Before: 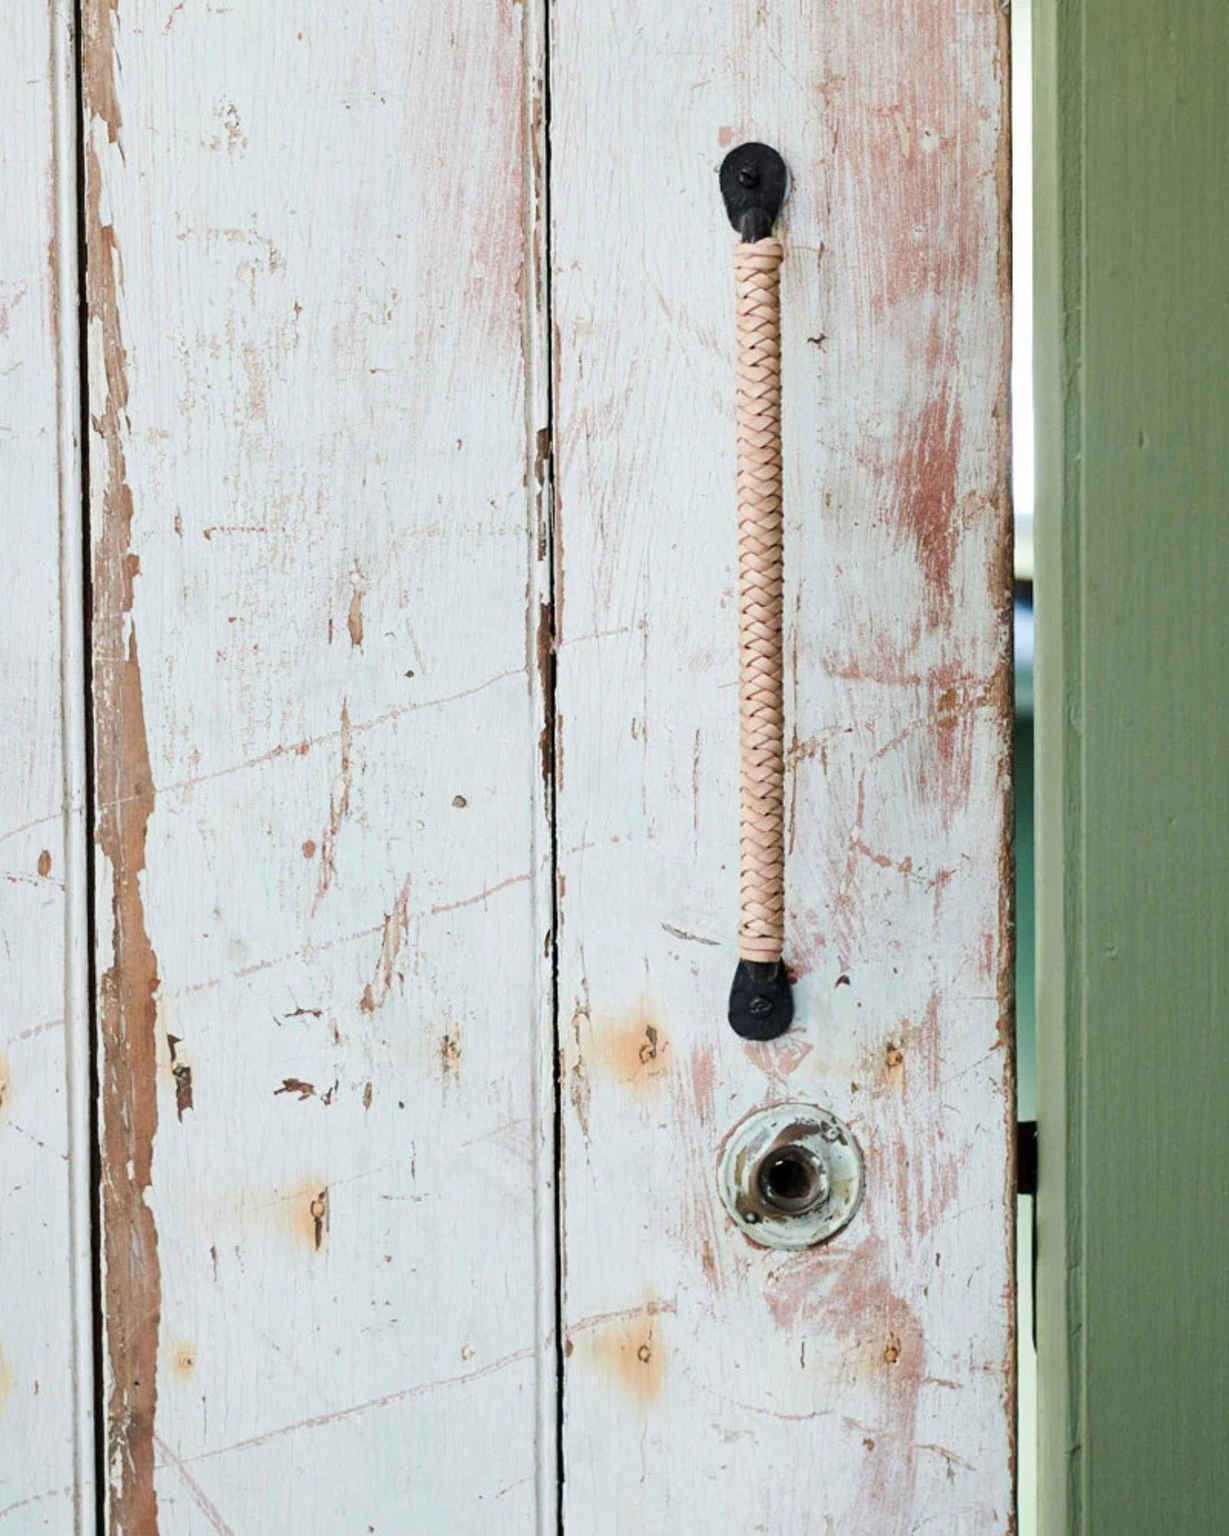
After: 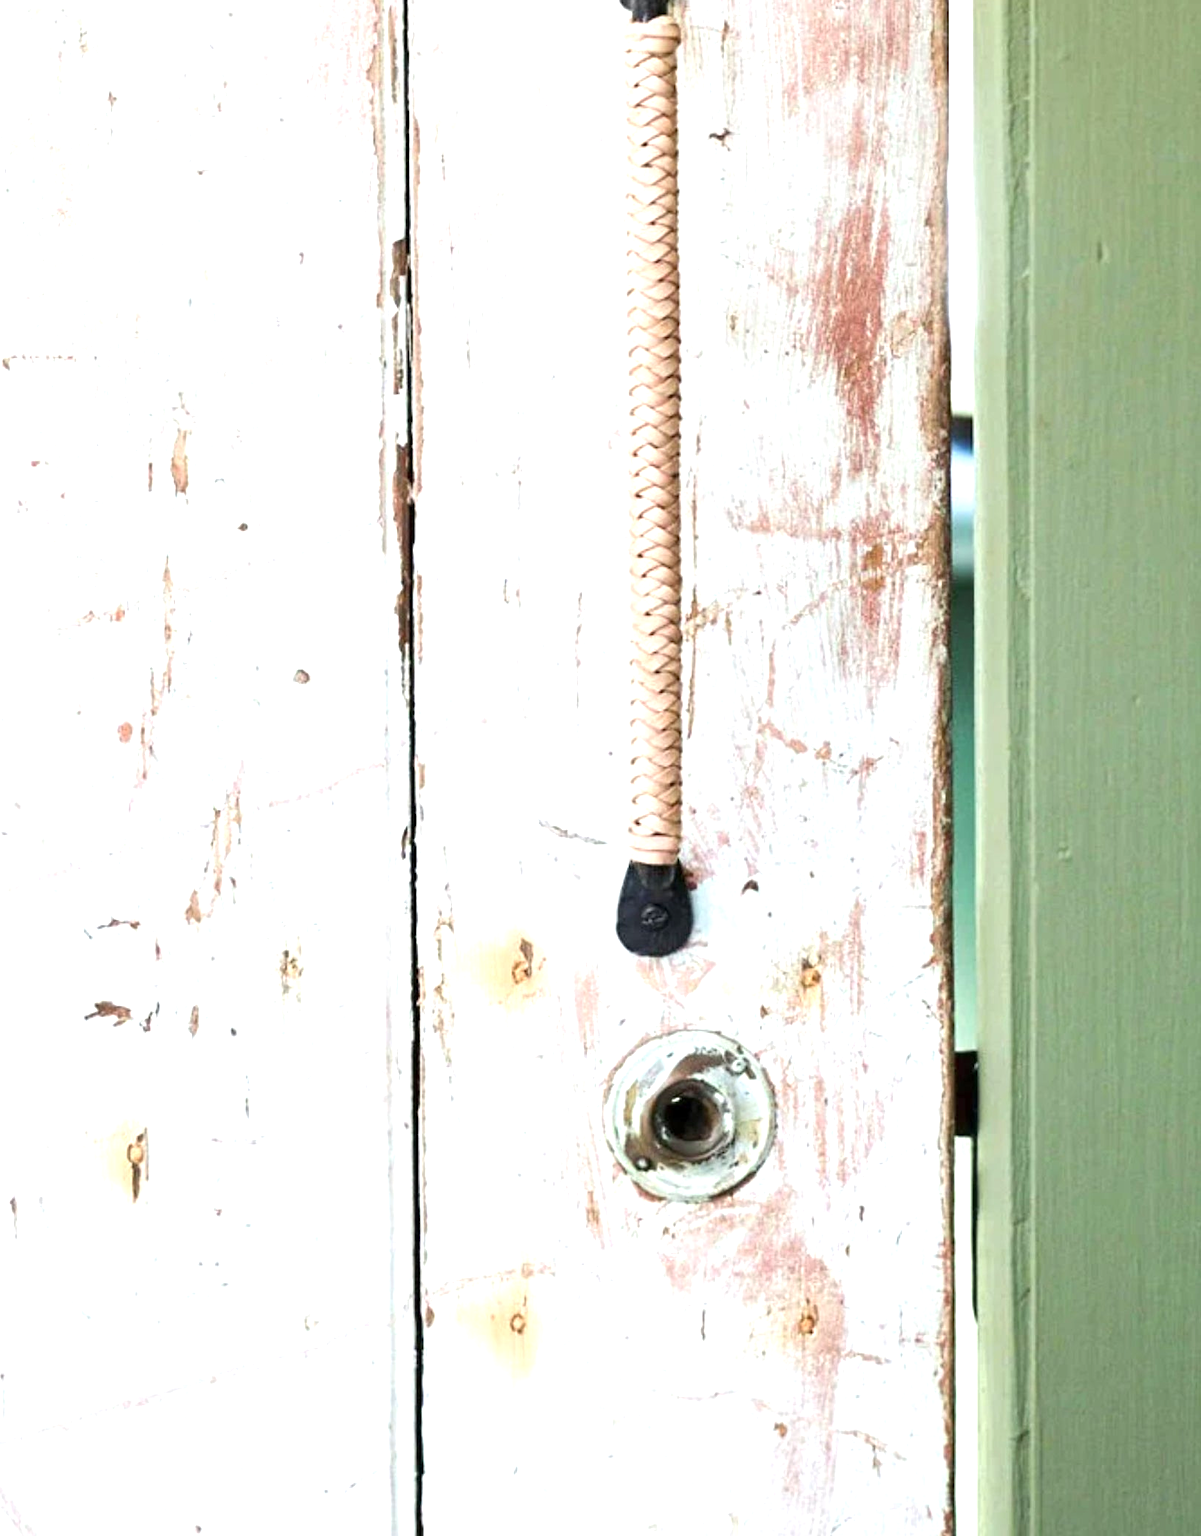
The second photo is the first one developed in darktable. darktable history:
exposure: exposure 0.941 EV, compensate highlight preservation false
crop: left 16.445%, top 14.622%
